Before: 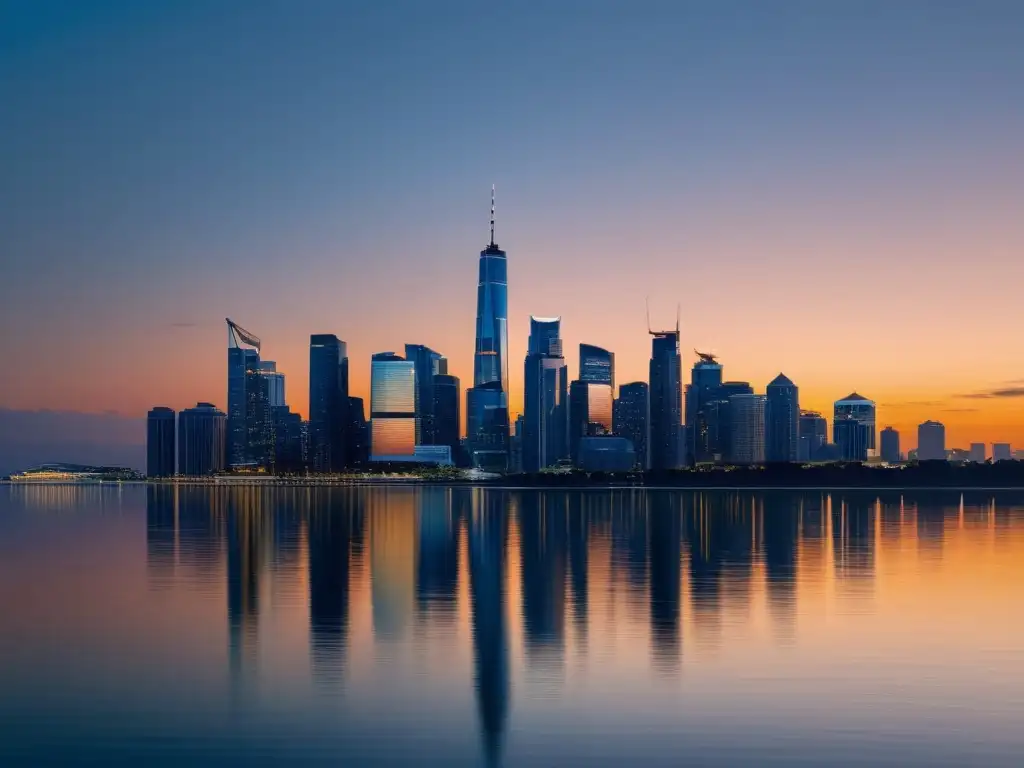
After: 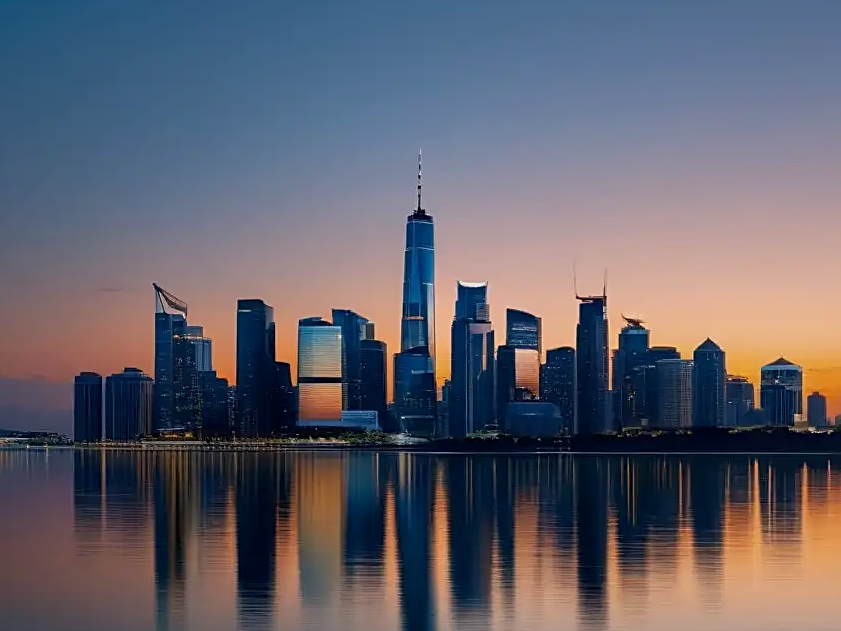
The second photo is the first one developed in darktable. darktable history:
sharpen: on, module defaults
exposure: black level correction 0.001, exposure -0.2 EV, compensate highlight preservation false
crop and rotate: left 7.196%, top 4.574%, right 10.605%, bottom 13.178%
